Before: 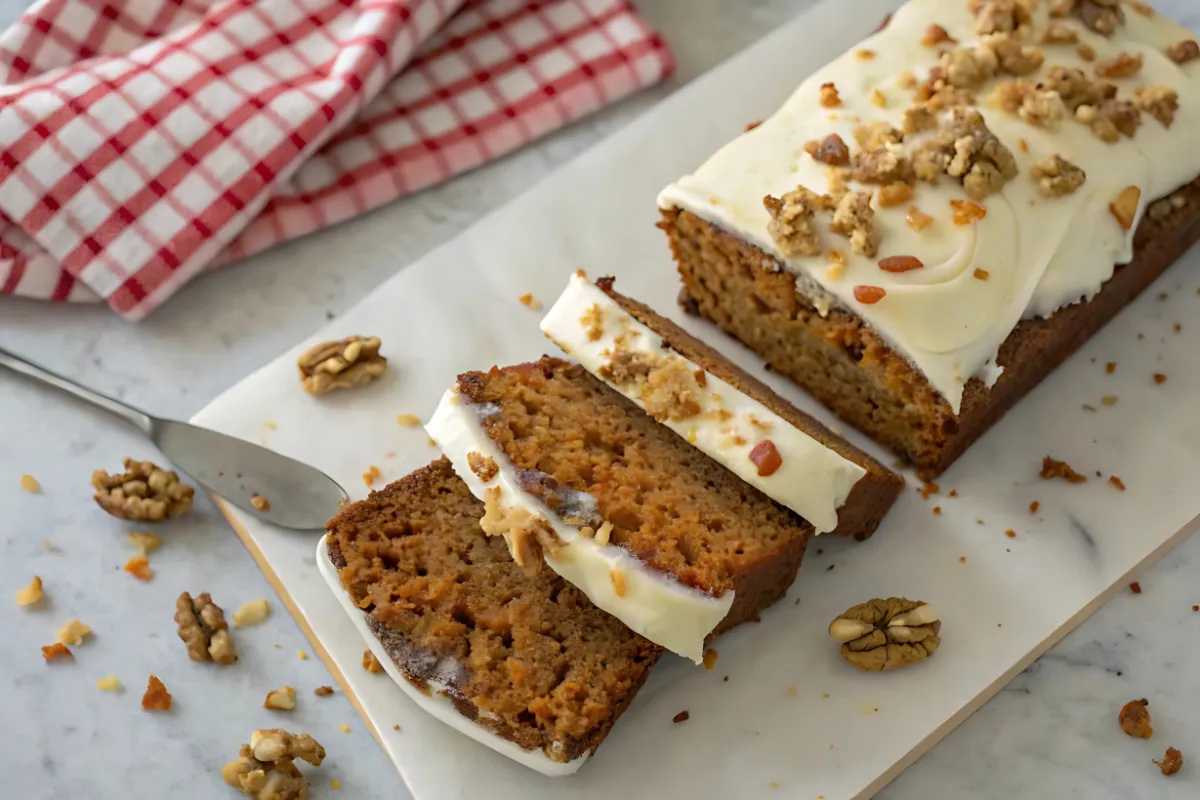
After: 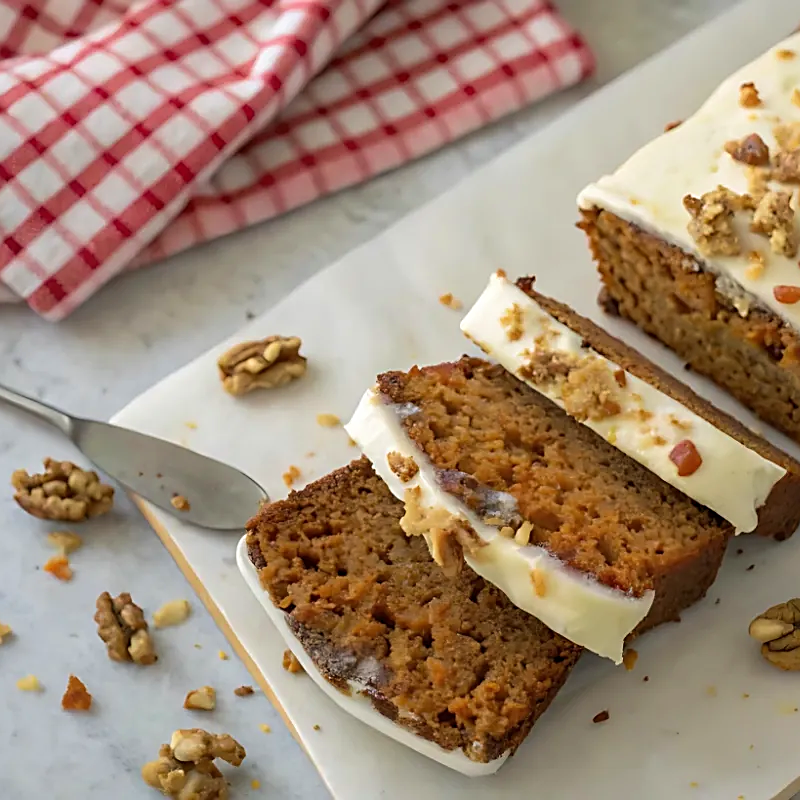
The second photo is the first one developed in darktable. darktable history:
sharpen: on, module defaults
crop and rotate: left 6.677%, right 26.593%
velvia: strength 15.13%
